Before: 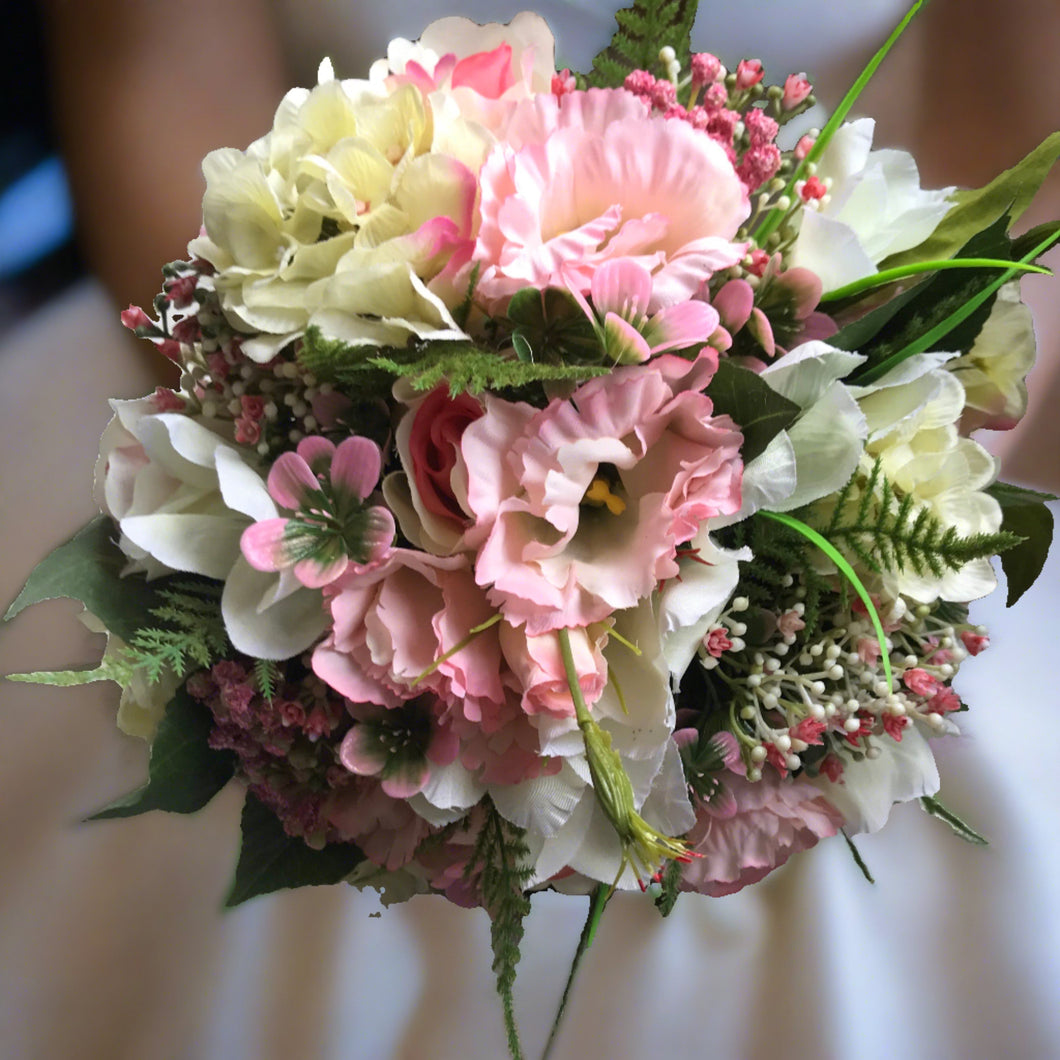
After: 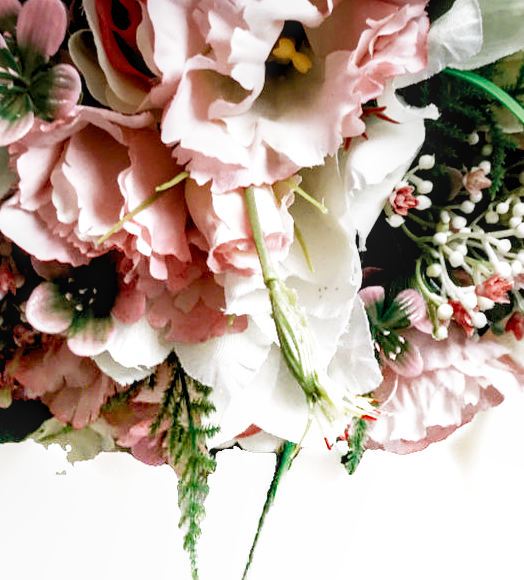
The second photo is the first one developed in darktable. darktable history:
exposure: black level correction 0.01, exposure 0.014 EV, compensate highlight preservation false
local contrast: on, module defaults
graduated density: density -3.9 EV
crop: left 29.672%, top 41.786%, right 20.851%, bottom 3.487%
filmic rgb: middle gray luminance 12.74%, black relative exposure -10.13 EV, white relative exposure 3.47 EV, threshold 6 EV, target black luminance 0%, hardness 5.74, latitude 44.69%, contrast 1.221, highlights saturation mix 5%, shadows ↔ highlights balance 26.78%, add noise in highlights 0, preserve chrominance no, color science v3 (2019), use custom middle-gray values true, iterations of high-quality reconstruction 0, contrast in highlights soft, enable highlight reconstruction true
color zones: curves: ch0 [(0, 0.5) (0.125, 0.4) (0.25, 0.5) (0.375, 0.4) (0.5, 0.4) (0.625, 0.35) (0.75, 0.35) (0.875, 0.5)]; ch1 [(0, 0.35) (0.125, 0.45) (0.25, 0.35) (0.375, 0.35) (0.5, 0.35) (0.625, 0.35) (0.75, 0.45) (0.875, 0.35)]; ch2 [(0, 0.6) (0.125, 0.5) (0.25, 0.5) (0.375, 0.6) (0.5, 0.6) (0.625, 0.5) (0.75, 0.5) (0.875, 0.5)]
